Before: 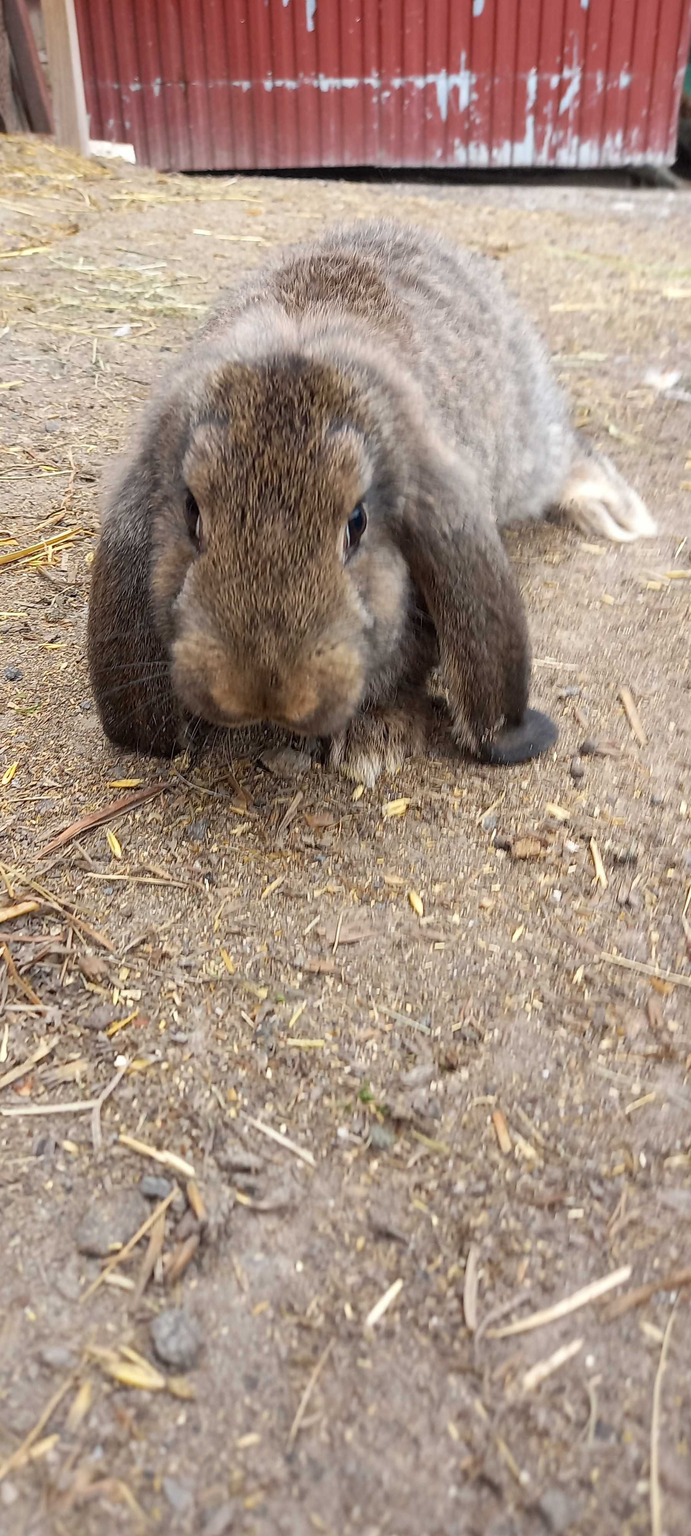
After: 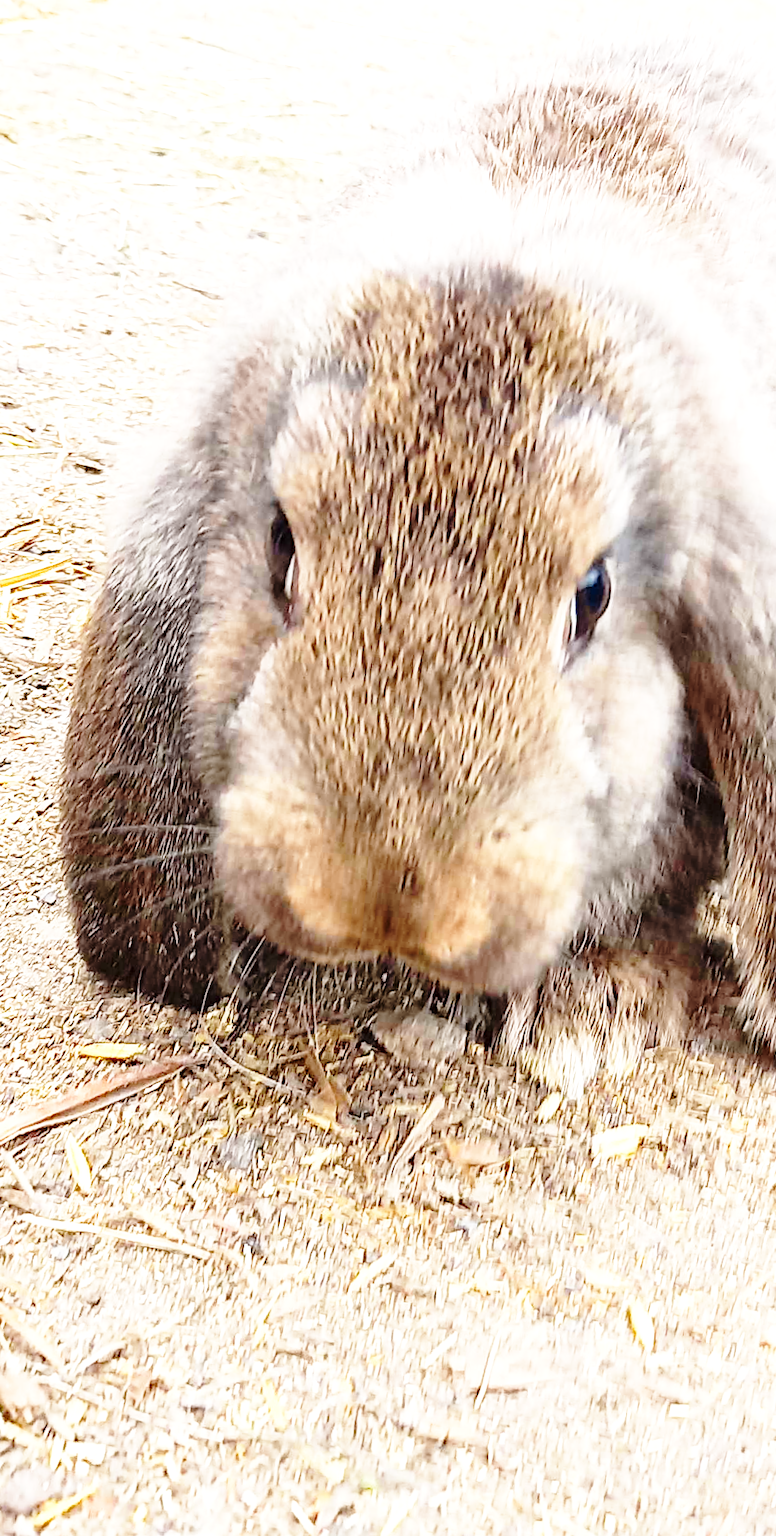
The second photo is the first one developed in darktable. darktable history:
base curve: curves: ch0 [(0, 0) (0.028, 0.03) (0.105, 0.232) (0.387, 0.748) (0.754, 0.968) (1, 1)], fusion 1, exposure shift 0.576, preserve colors none
crop and rotate: angle -4.99°, left 2.122%, top 6.945%, right 27.566%, bottom 30.519%
exposure: black level correction 0, exposure 0.7 EV, compensate exposure bias true, compensate highlight preservation false
